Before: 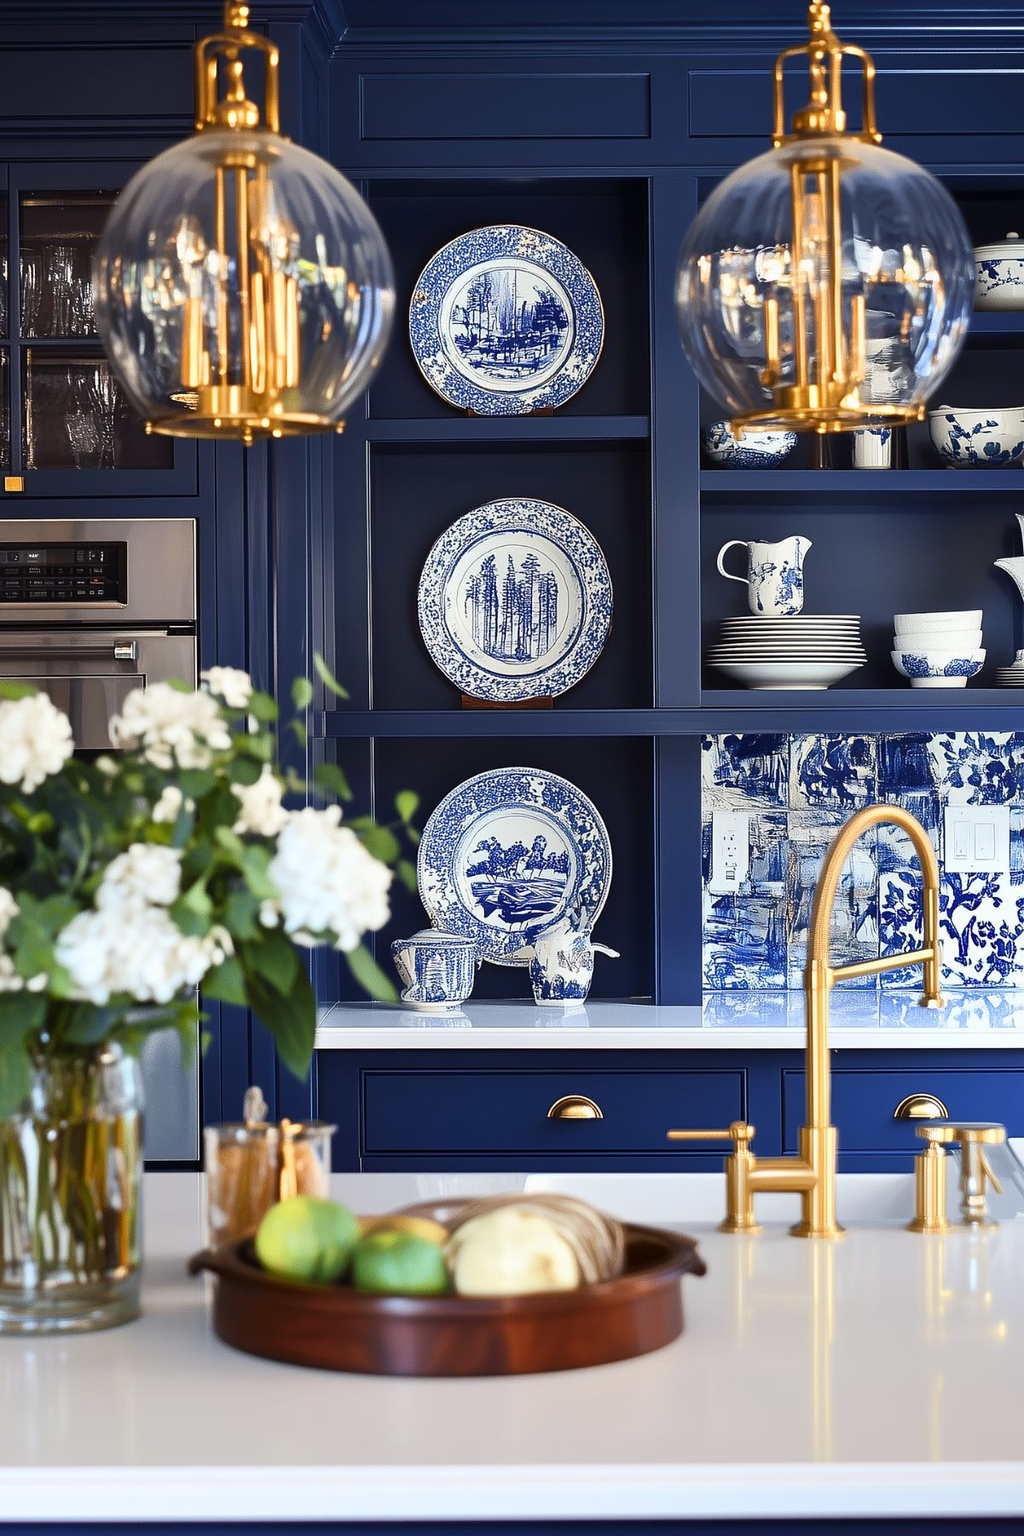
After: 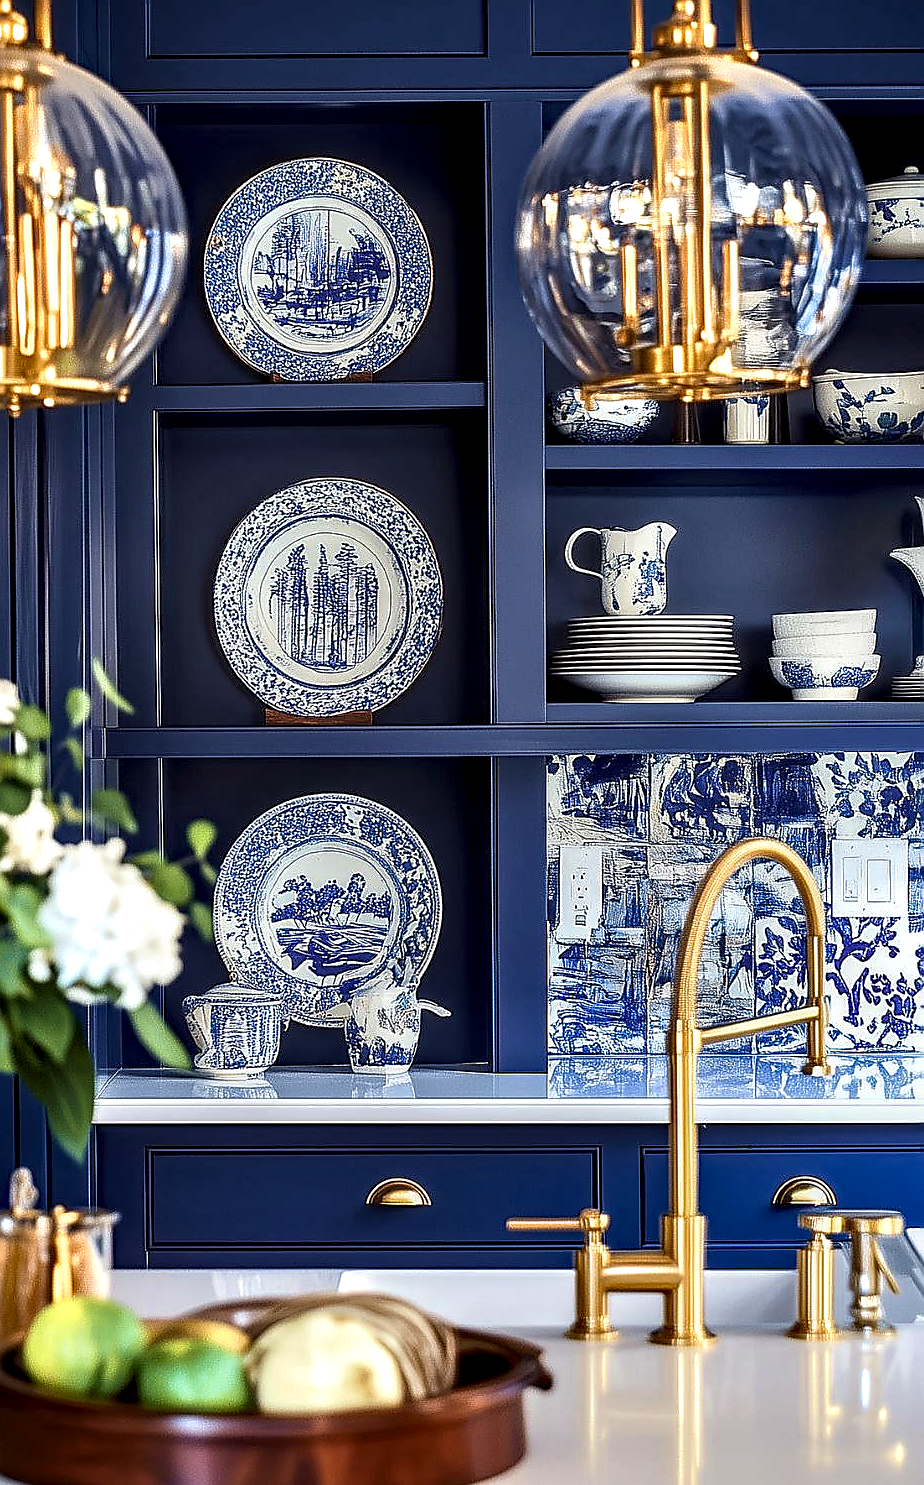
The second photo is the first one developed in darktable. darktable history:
contrast equalizer: octaves 7, y [[0.514, 0.573, 0.581, 0.508, 0.5, 0.5], [0.5 ×6], [0.5 ×6], [0 ×6], [0 ×6]], mix 0.133
crop: left 23.008%, top 5.903%, bottom 11.601%
sharpen: radius 1.356, amount 1.25, threshold 0.831
local contrast: highlights 18%, detail 185%
velvia: on, module defaults
haze removal: compatibility mode true, adaptive false
